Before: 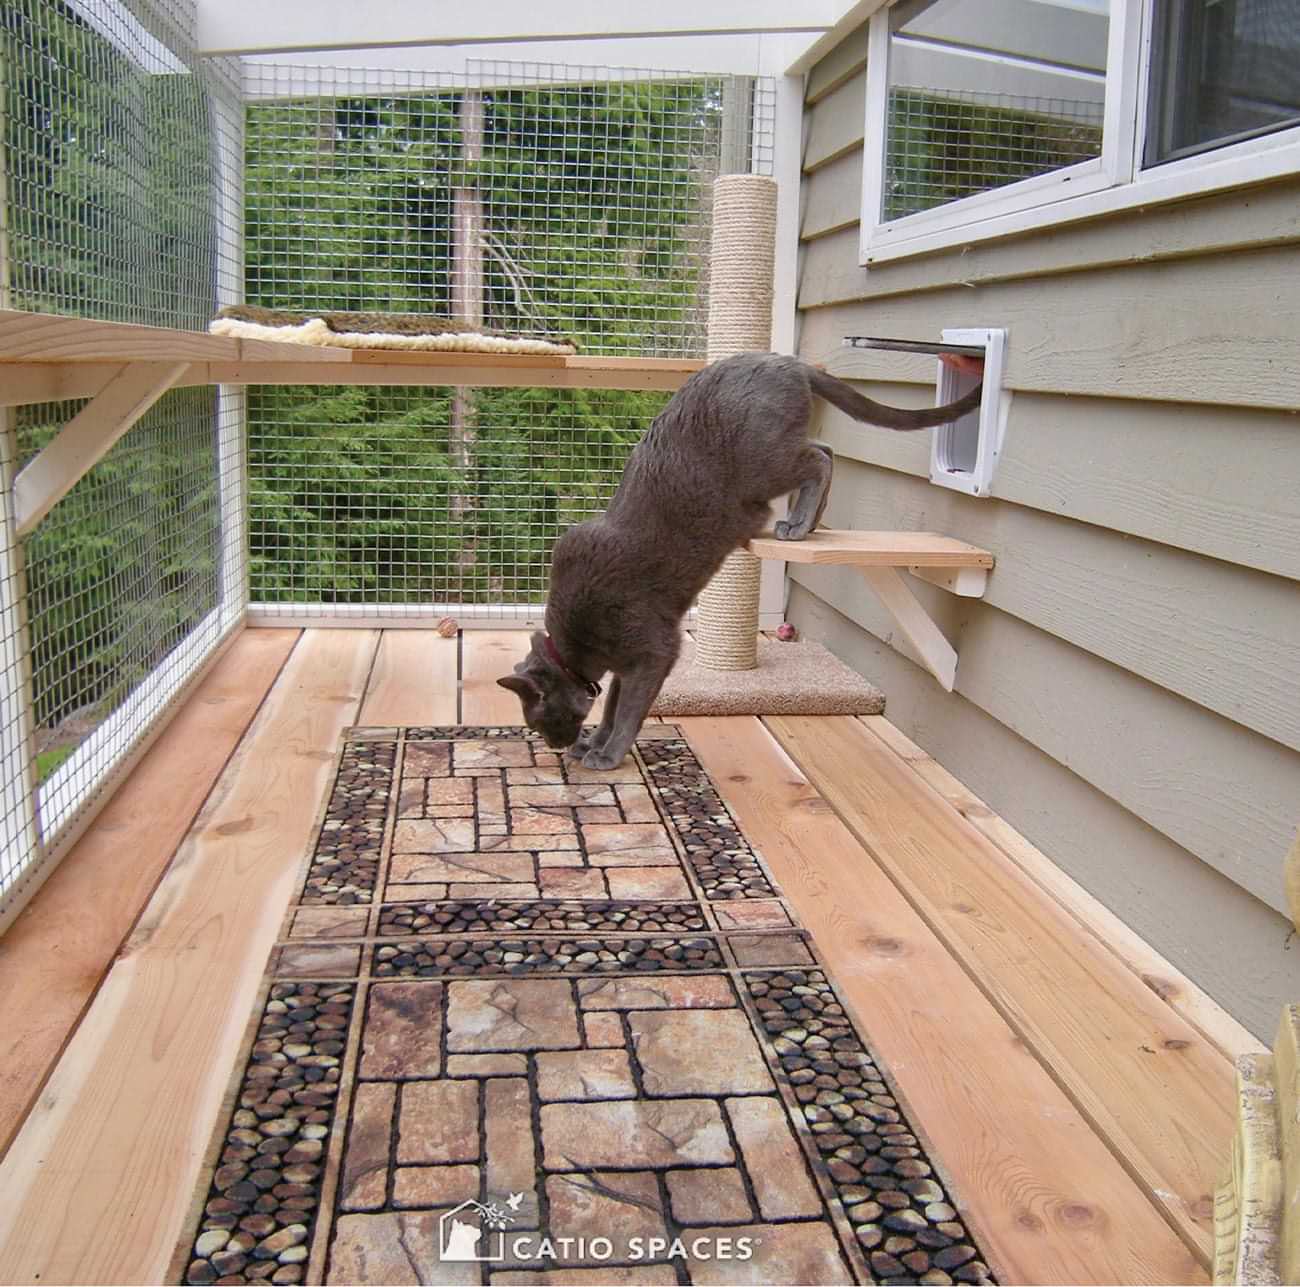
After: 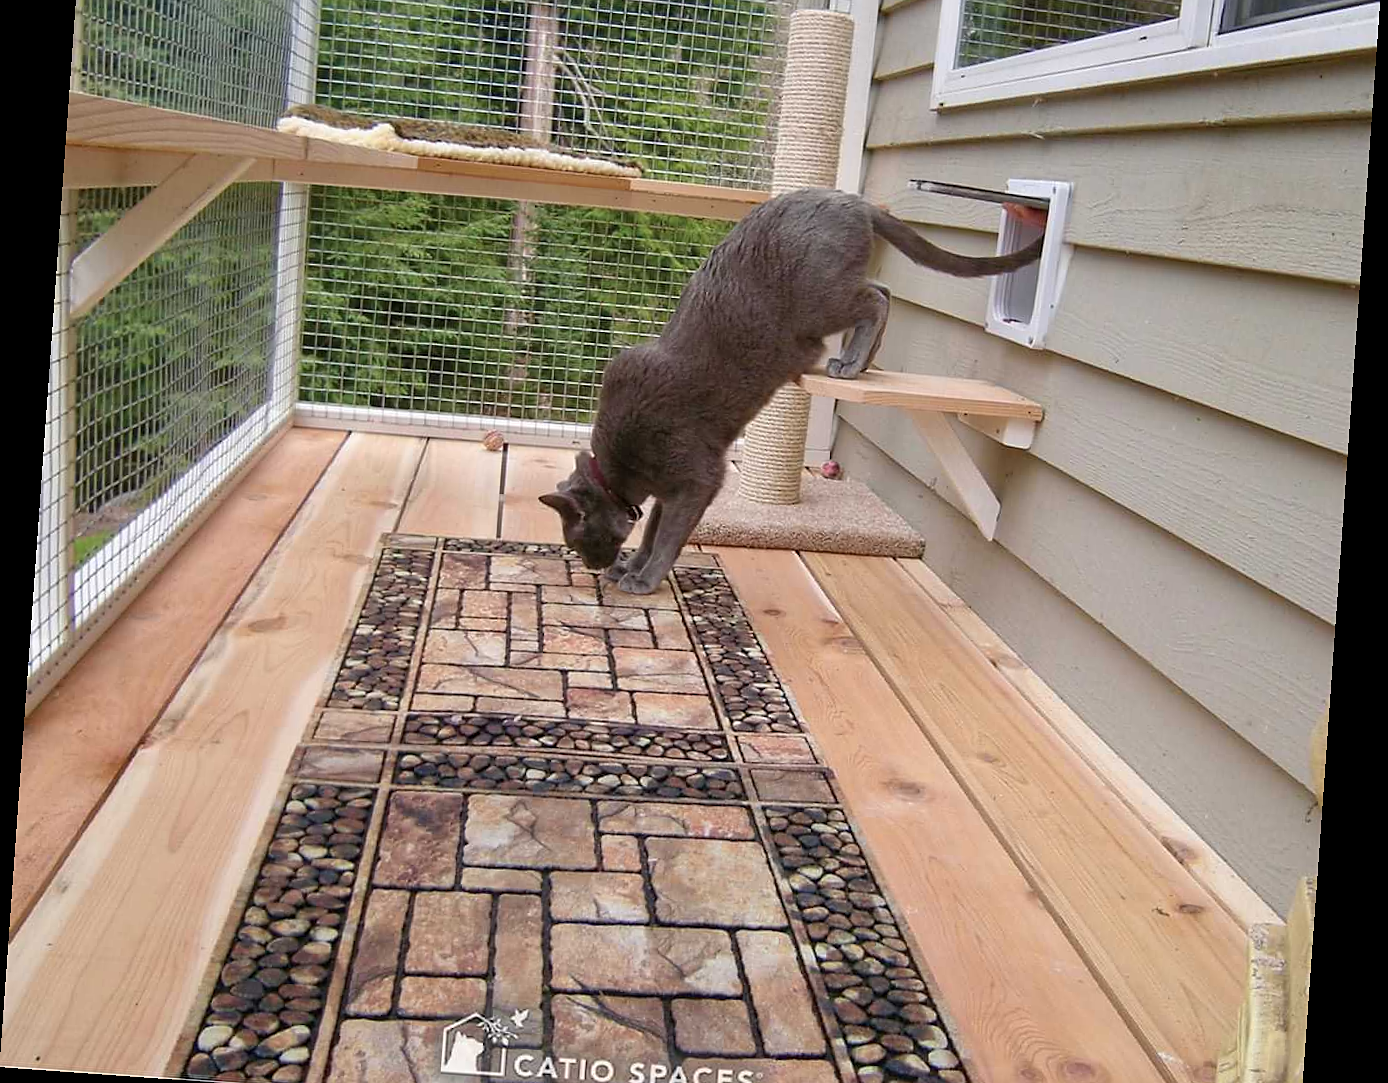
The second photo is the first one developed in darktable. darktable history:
rotate and perspective: rotation 4.1°, automatic cropping off
crop and rotate: top 15.774%, bottom 5.506%
sharpen: radius 1.458, amount 0.398, threshold 1.271
